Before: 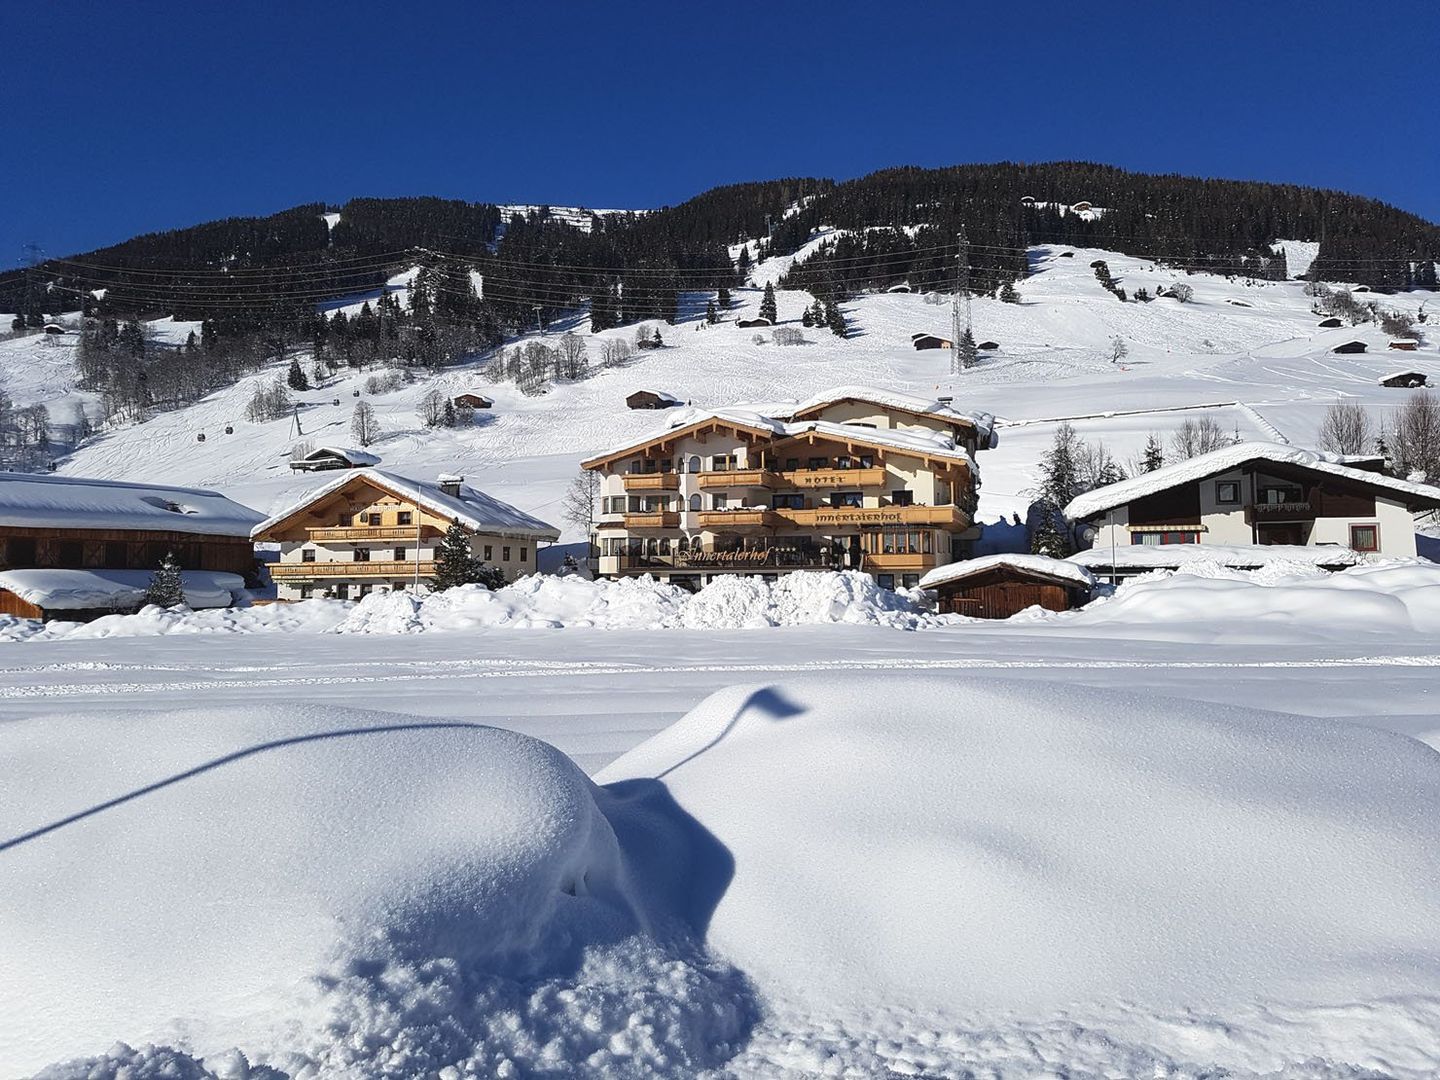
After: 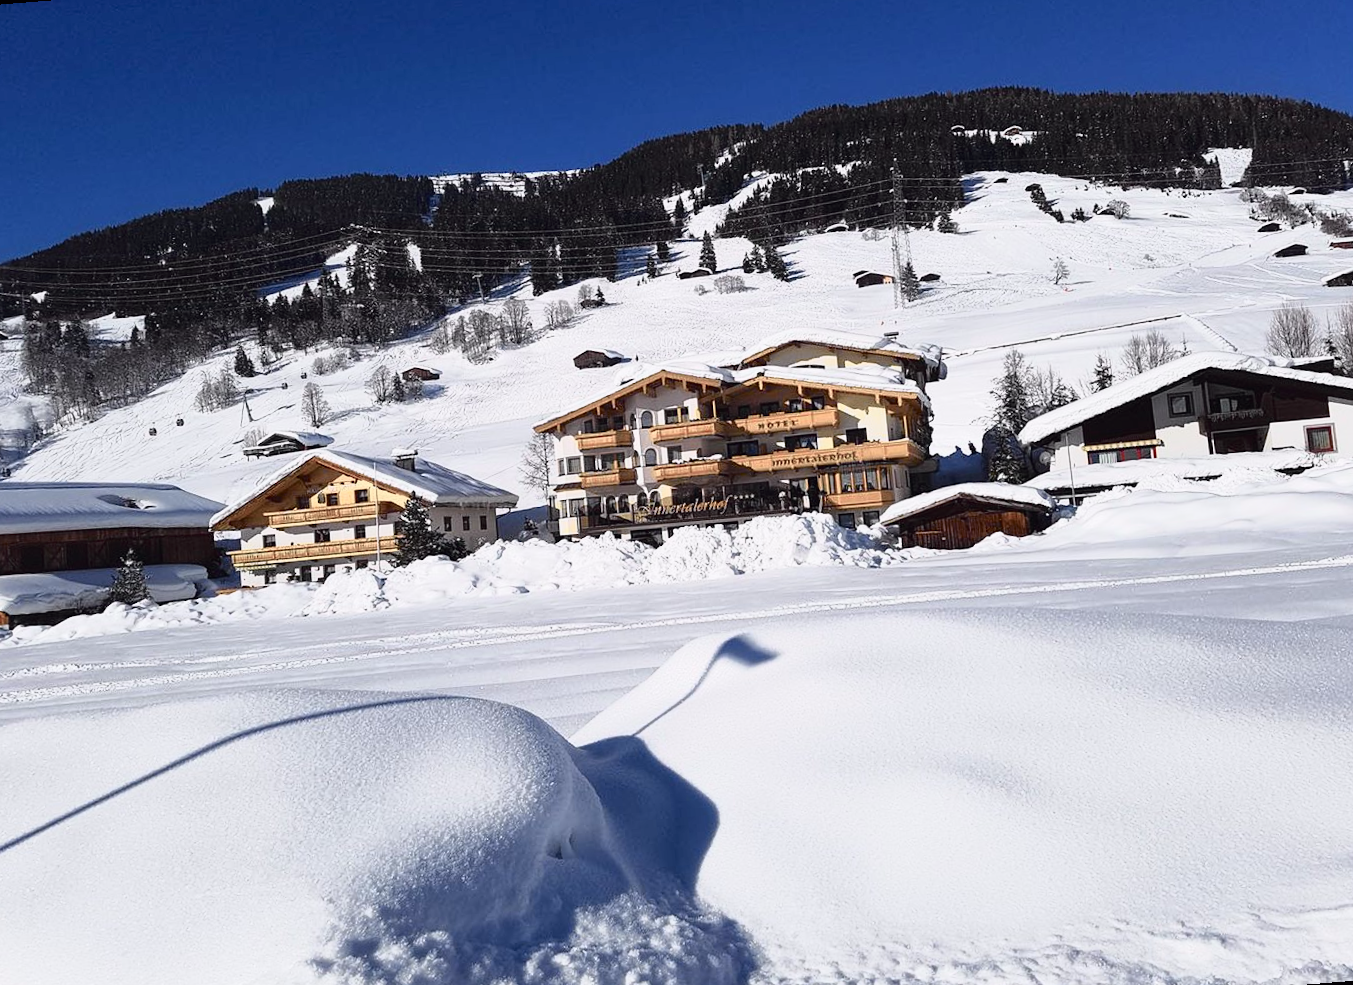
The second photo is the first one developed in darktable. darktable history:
white balance: red 1, blue 1
rotate and perspective: rotation -4.57°, crop left 0.054, crop right 0.944, crop top 0.087, crop bottom 0.914
tone curve: curves: ch0 [(0, 0) (0.105, 0.068) (0.195, 0.162) (0.283, 0.283) (0.384, 0.404) (0.485, 0.531) (0.638, 0.681) (0.795, 0.879) (1, 0.977)]; ch1 [(0, 0) (0.161, 0.092) (0.35, 0.33) (0.379, 0.401) (0.456, 0.469) (0.498, 0.503) (0.531, 0.537) (0.596, 0.621) (0.635, 0.671) (1, 1)]; ch2 [(0, 0) (0.371, 0.362) (0.437, 0.437) (0.483, 0.484) (0.53, 0.515) (0.56, 0.58) (0.622, 0.606) (1, 1)], color space Lab, independent channels, preserve colors none
